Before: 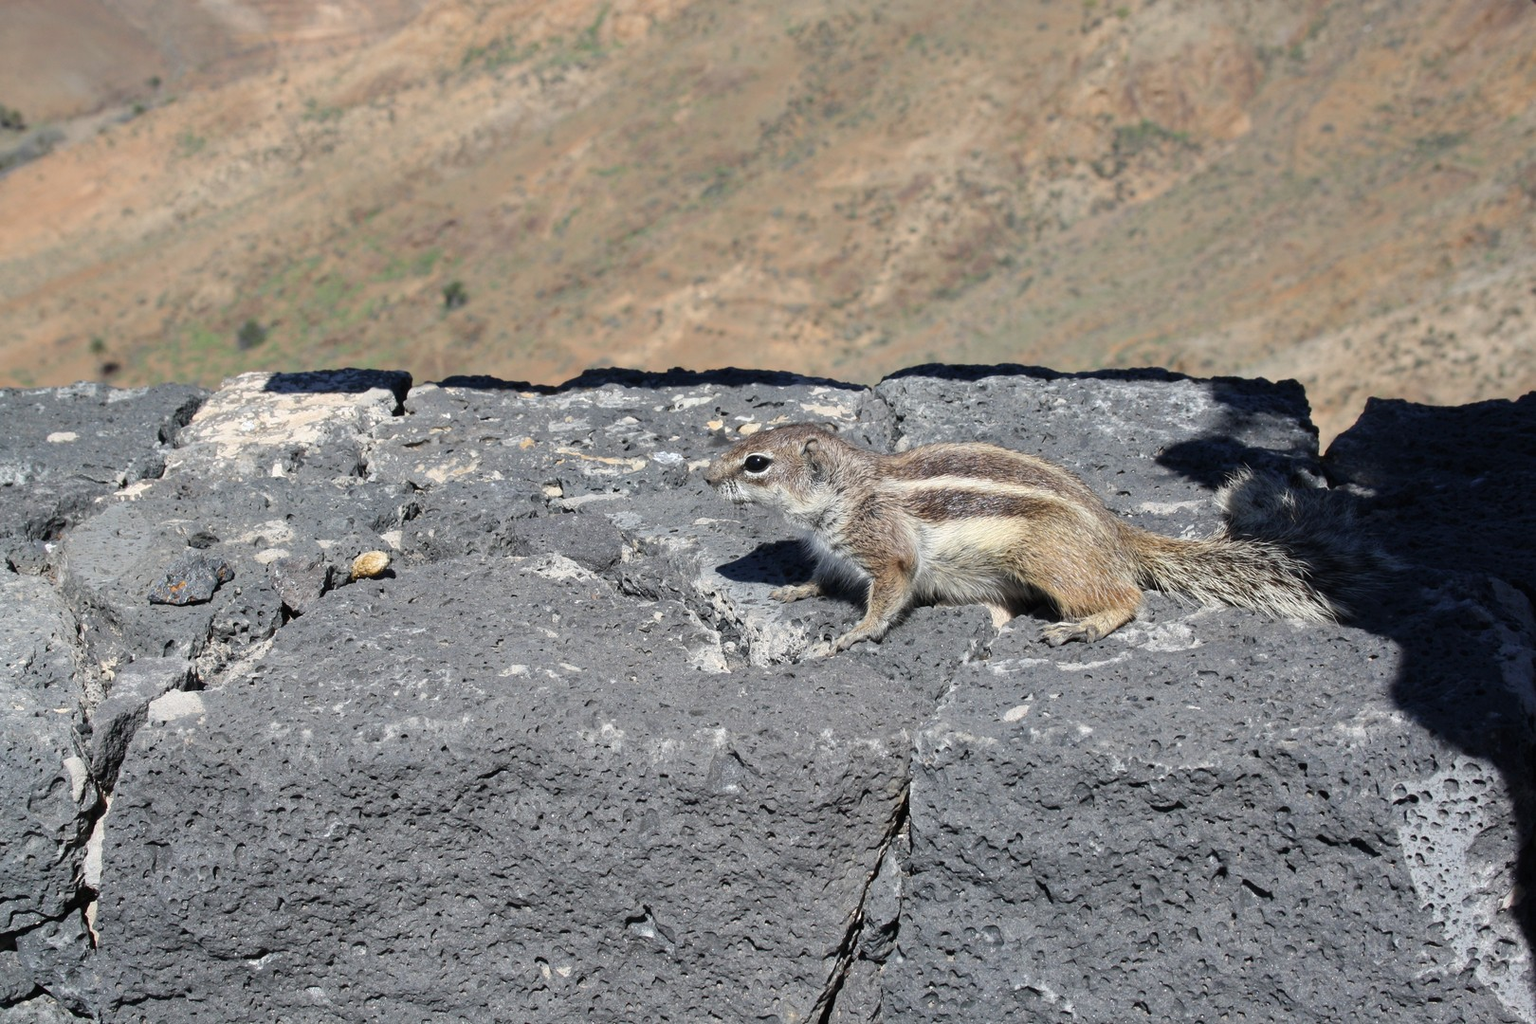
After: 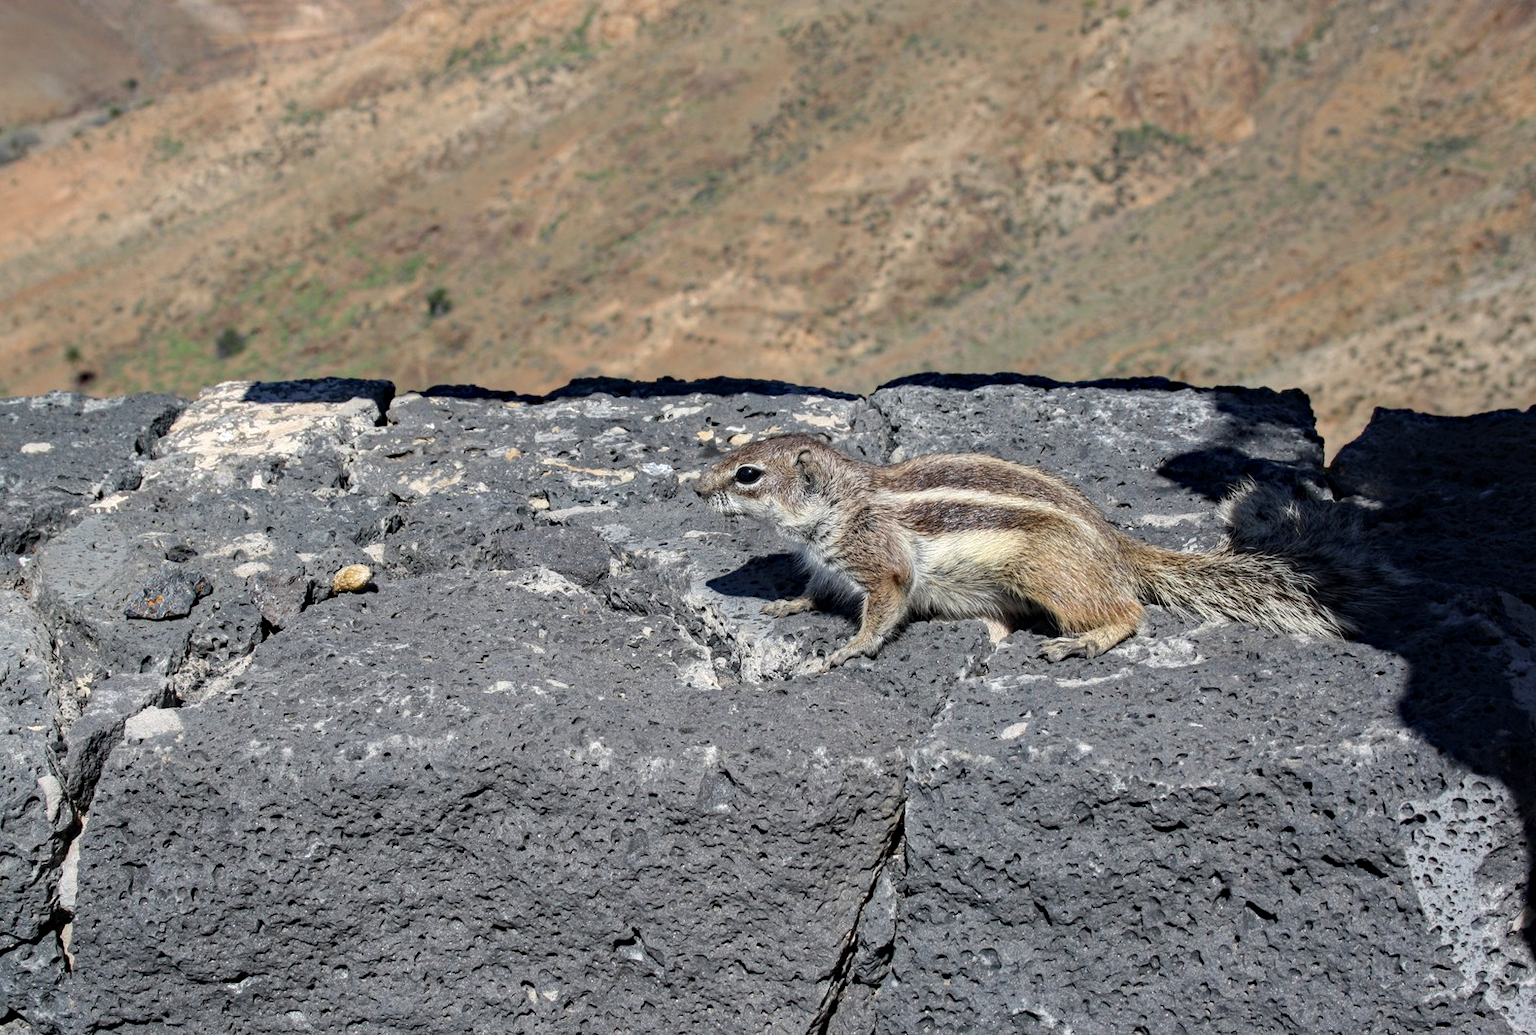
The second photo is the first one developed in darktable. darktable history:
haze removal: compatibility mode true, adaptive false
exposure: exposure -0.064 EV, compensate highlight preservation false
crop and rotate: left 1.774%, right 0.633%, bottom 1.28%
local contrast: on, module defaults
